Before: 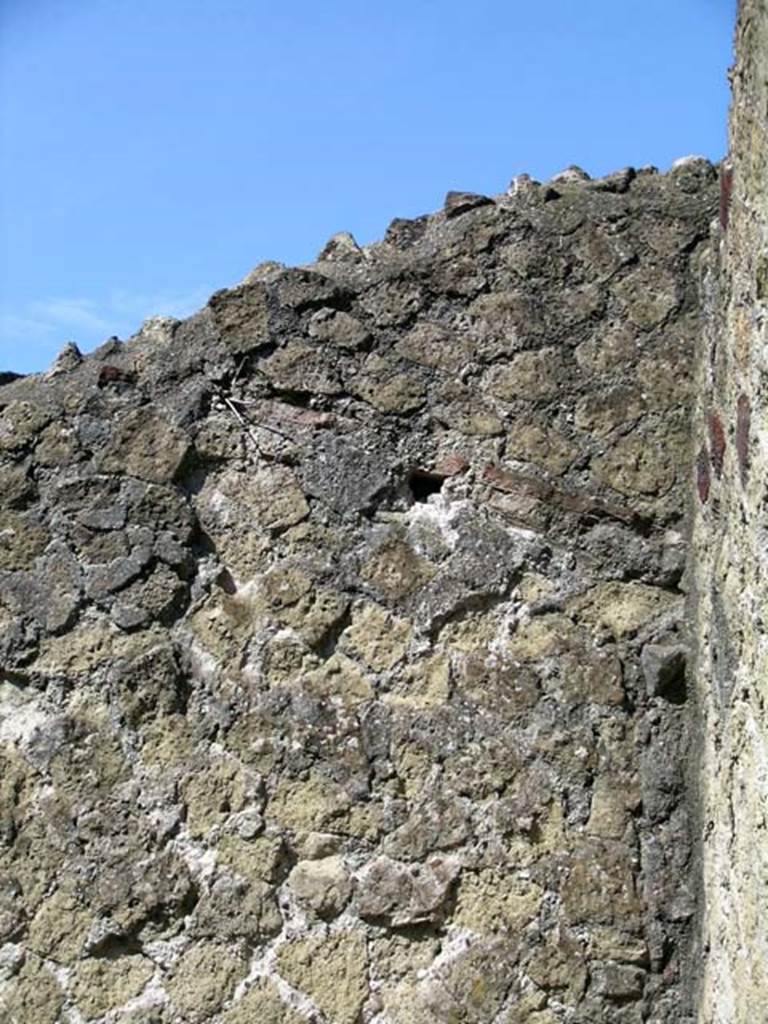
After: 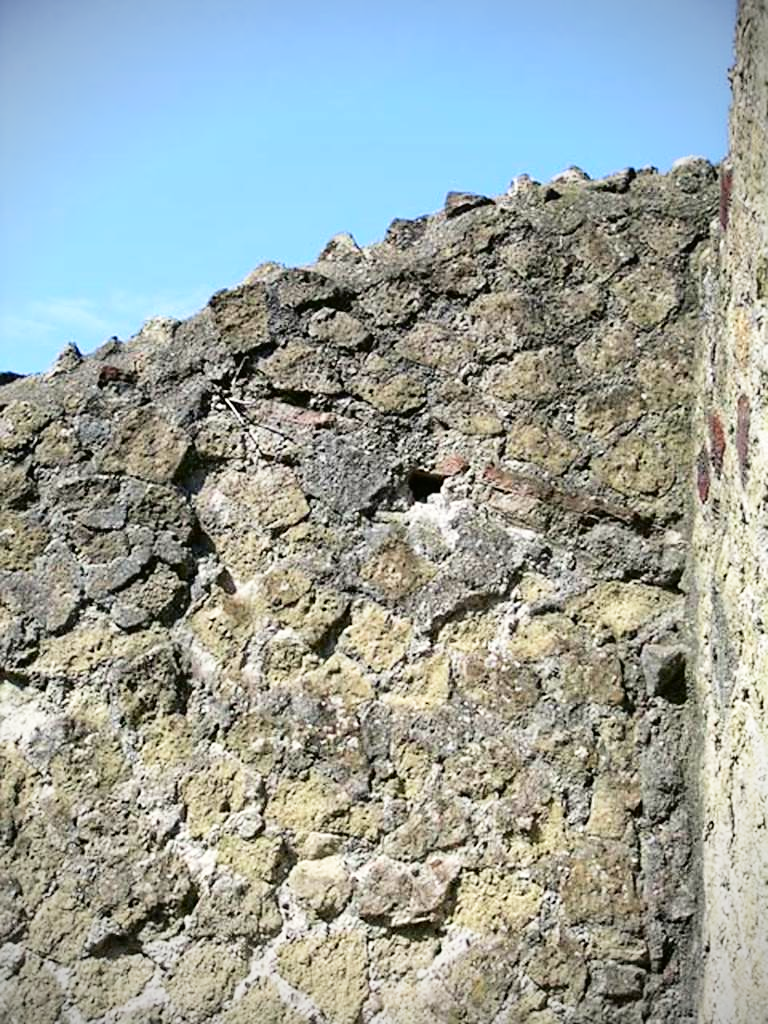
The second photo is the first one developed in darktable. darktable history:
sharpen: radius 0.977, amount 0.605
vignetting: brightness -0.575
base curve: curves: ch0 [(0, 0) (0.666, 0.806) (1, 1)], preserve colors none
tone curve: curves: ch0 [(0, 0.01) (0.052, 0.045) (0.136, 0.133) (0.29, 0.332) (0.453, 0.531) (0.676, 0.751) (0.89, 0.919) (1, 1)]; ch1 [(0, 0) (0.094, 0.081) (0.285, 0.299) (0.385, 0.403) (0.446, 0.443) (0.502, 0.5) (0.544, 0.552) (0.589, 0.612) (0.722, 0.728) (1, 1)]; ch2 [(0, 0) (0.257, 0.217) (0.43, 0.421) (0.498, 0.507) (0.531, 0.544) (0.56, 0.579) (0.625, 0.642) (1, 1)], color space Lab, independent channels, preserve colors none
